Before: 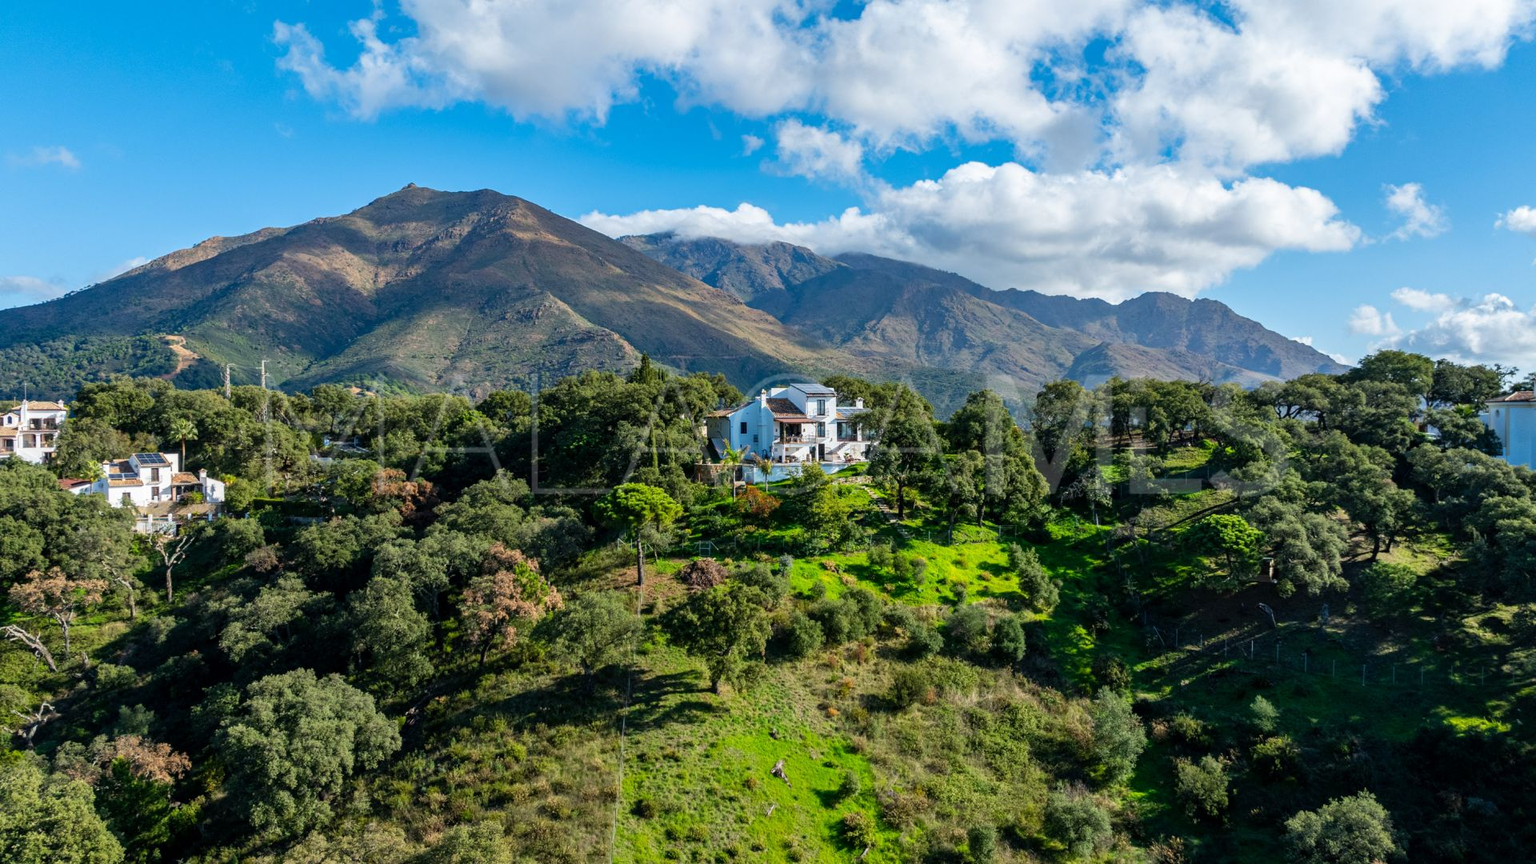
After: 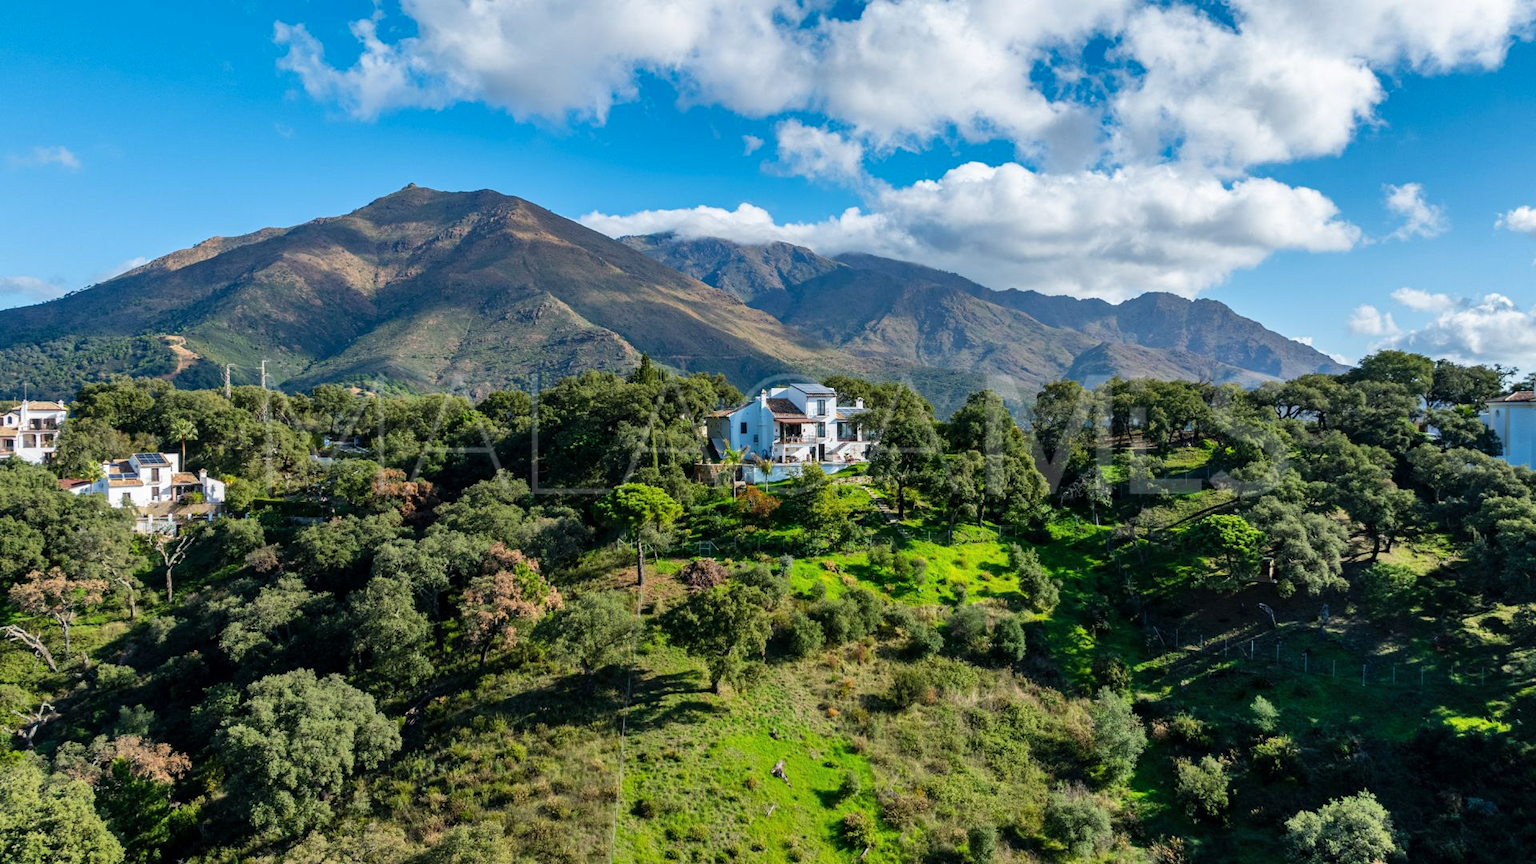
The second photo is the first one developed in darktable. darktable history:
shadows and highlights: radius 263.64, soften with gaussian
